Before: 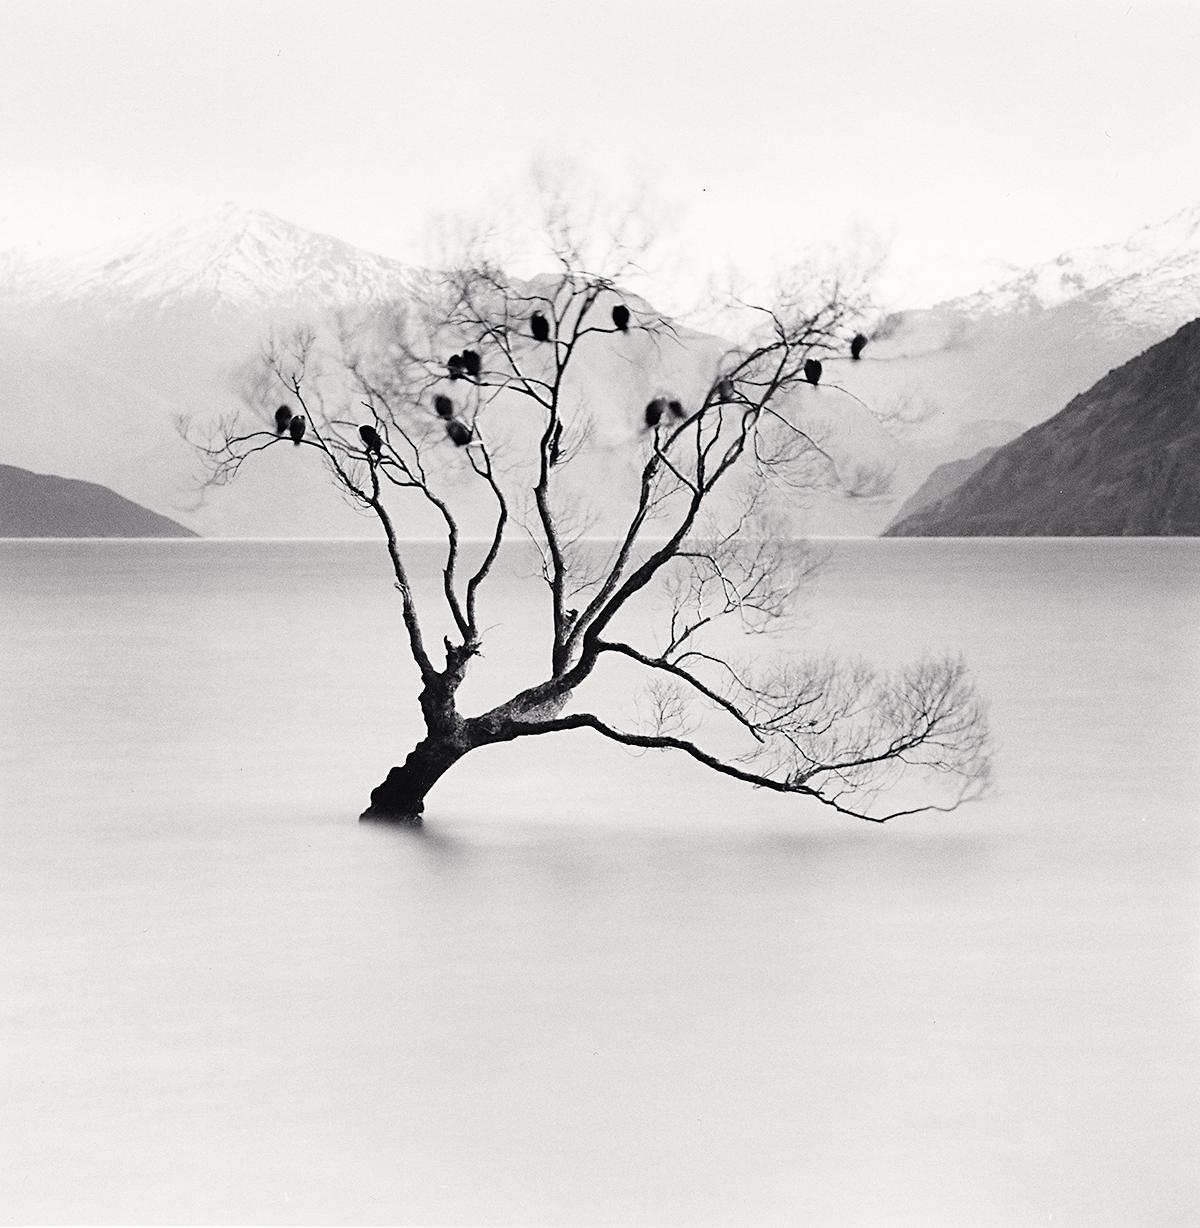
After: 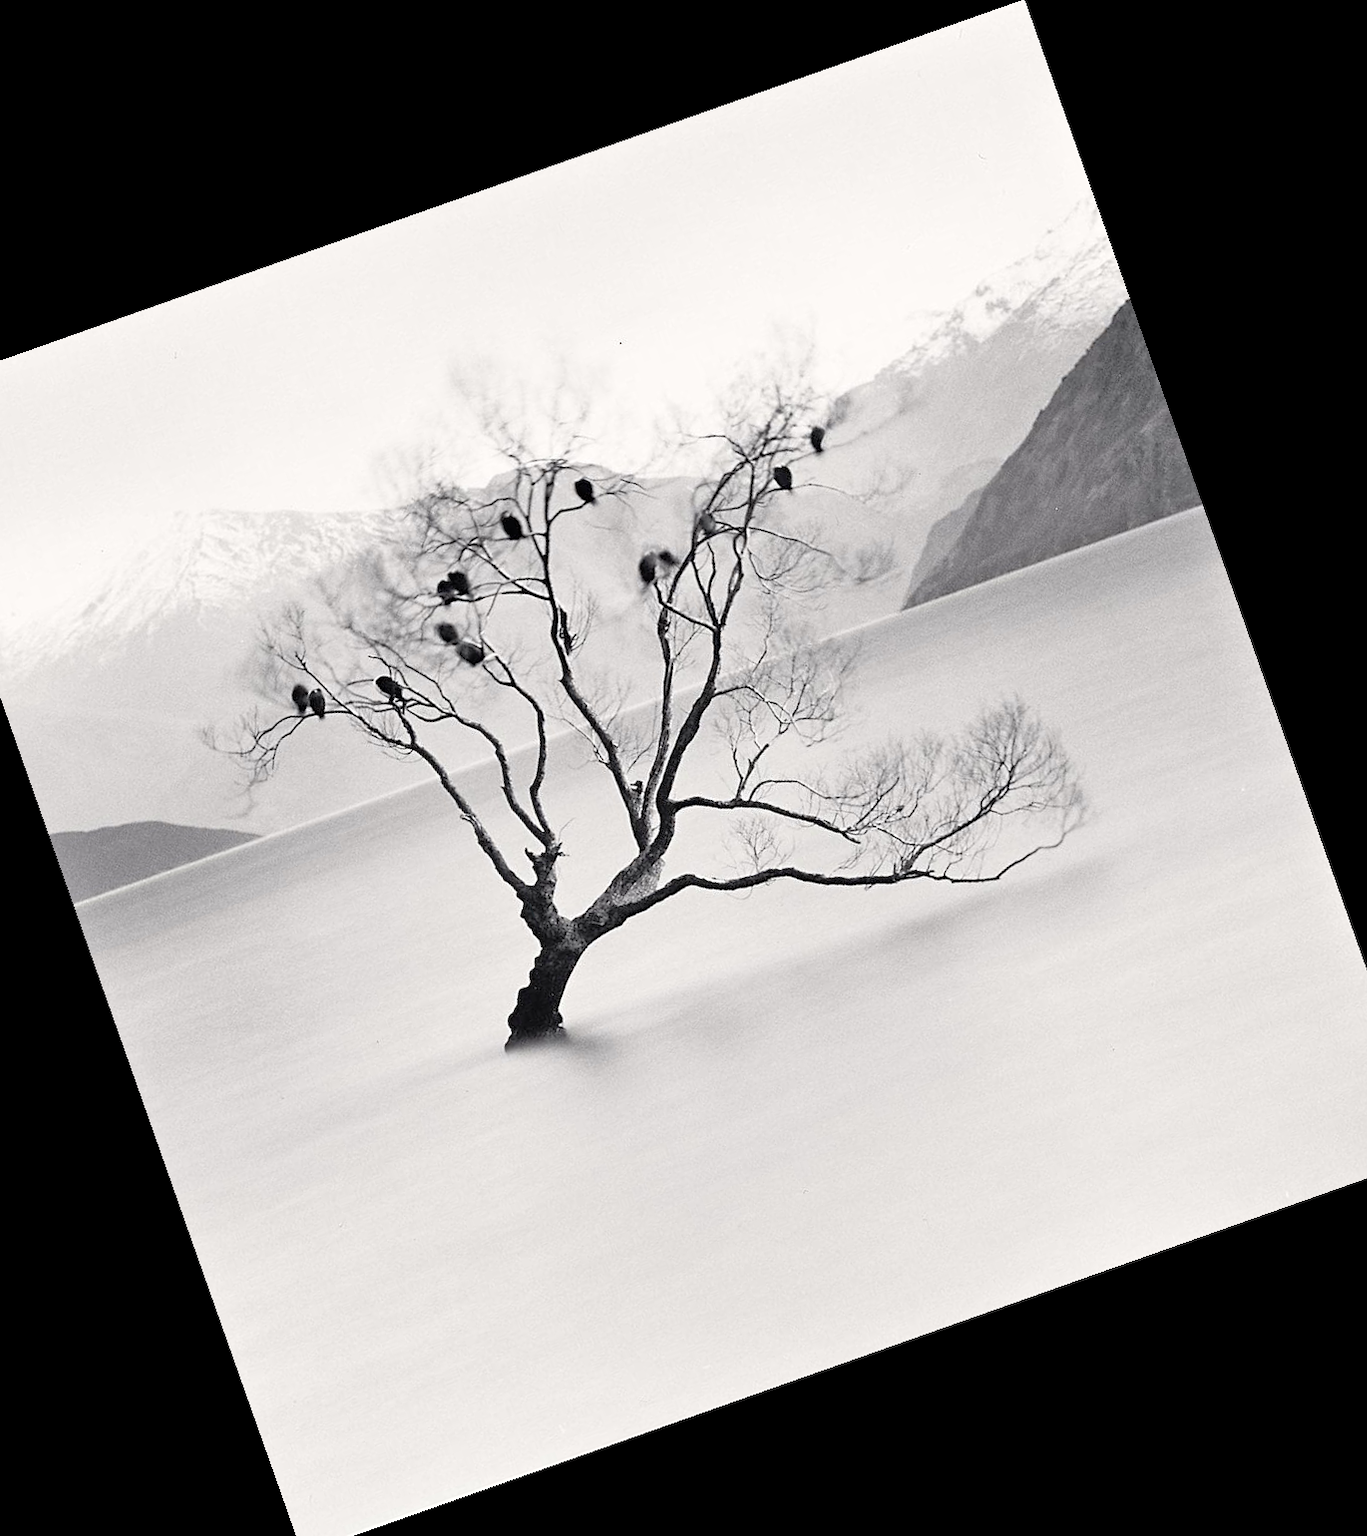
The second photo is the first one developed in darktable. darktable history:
tone equalizer: -7 EV 0.15 EV, -6 EV 0.6 EV, -5 EV 1.15 EV, -4 EV 1.33 EV, -3 EV 1.15 EV, -2 EV 0.6 EV, -1 EV 0.15 EV, mask exposure compensation -0.5 EV
crop and rotate: angle 19.43°, left 6.812%, right 4.125%, bottom 1.087%
